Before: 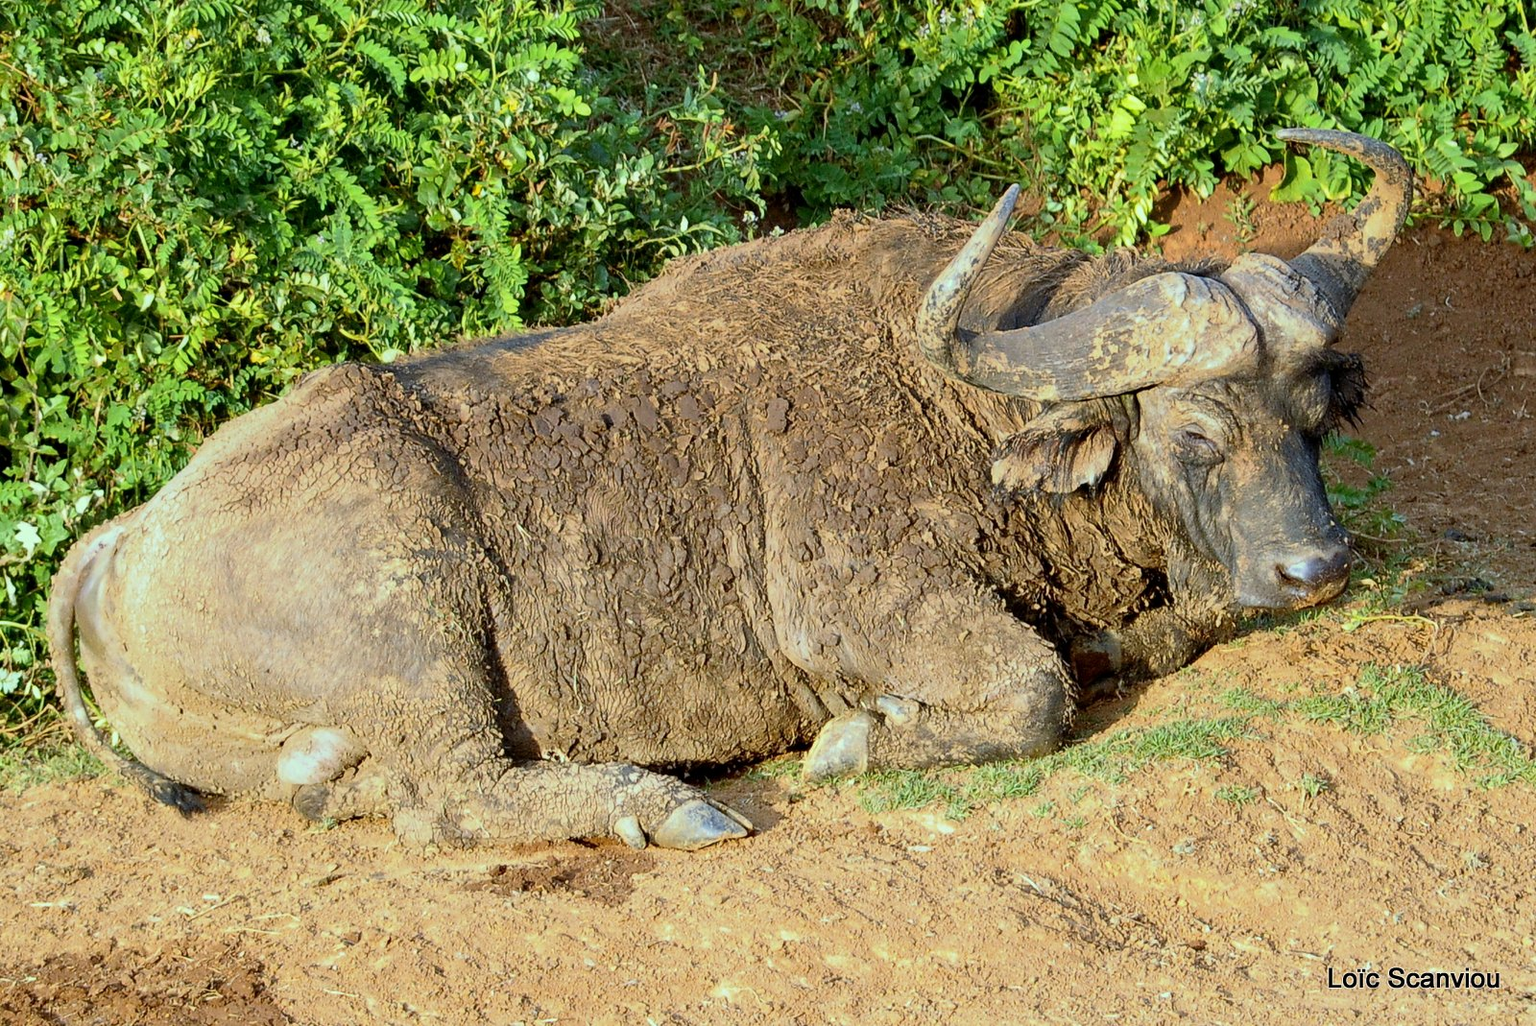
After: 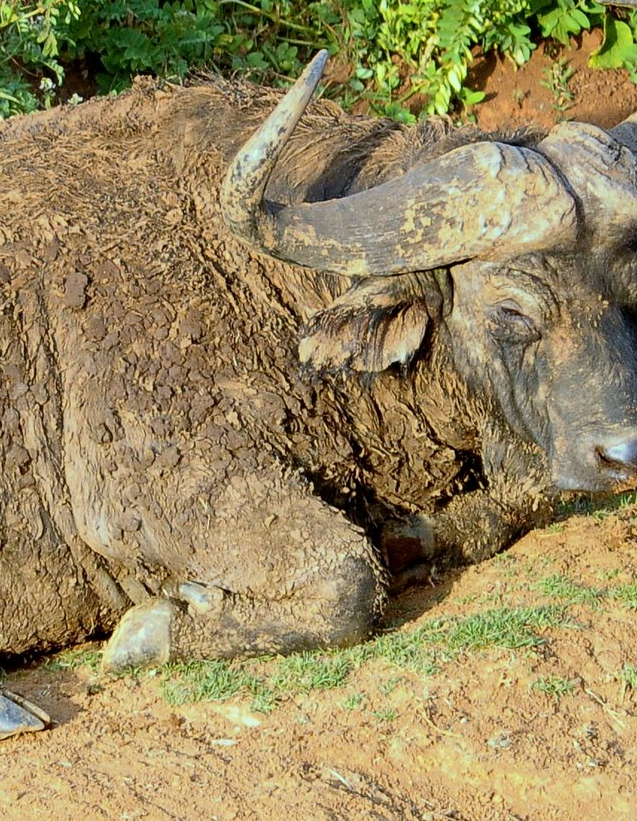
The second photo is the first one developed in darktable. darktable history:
crop: left 45.936%, top 13.357%, right 14.196%, bottom 9.799%
